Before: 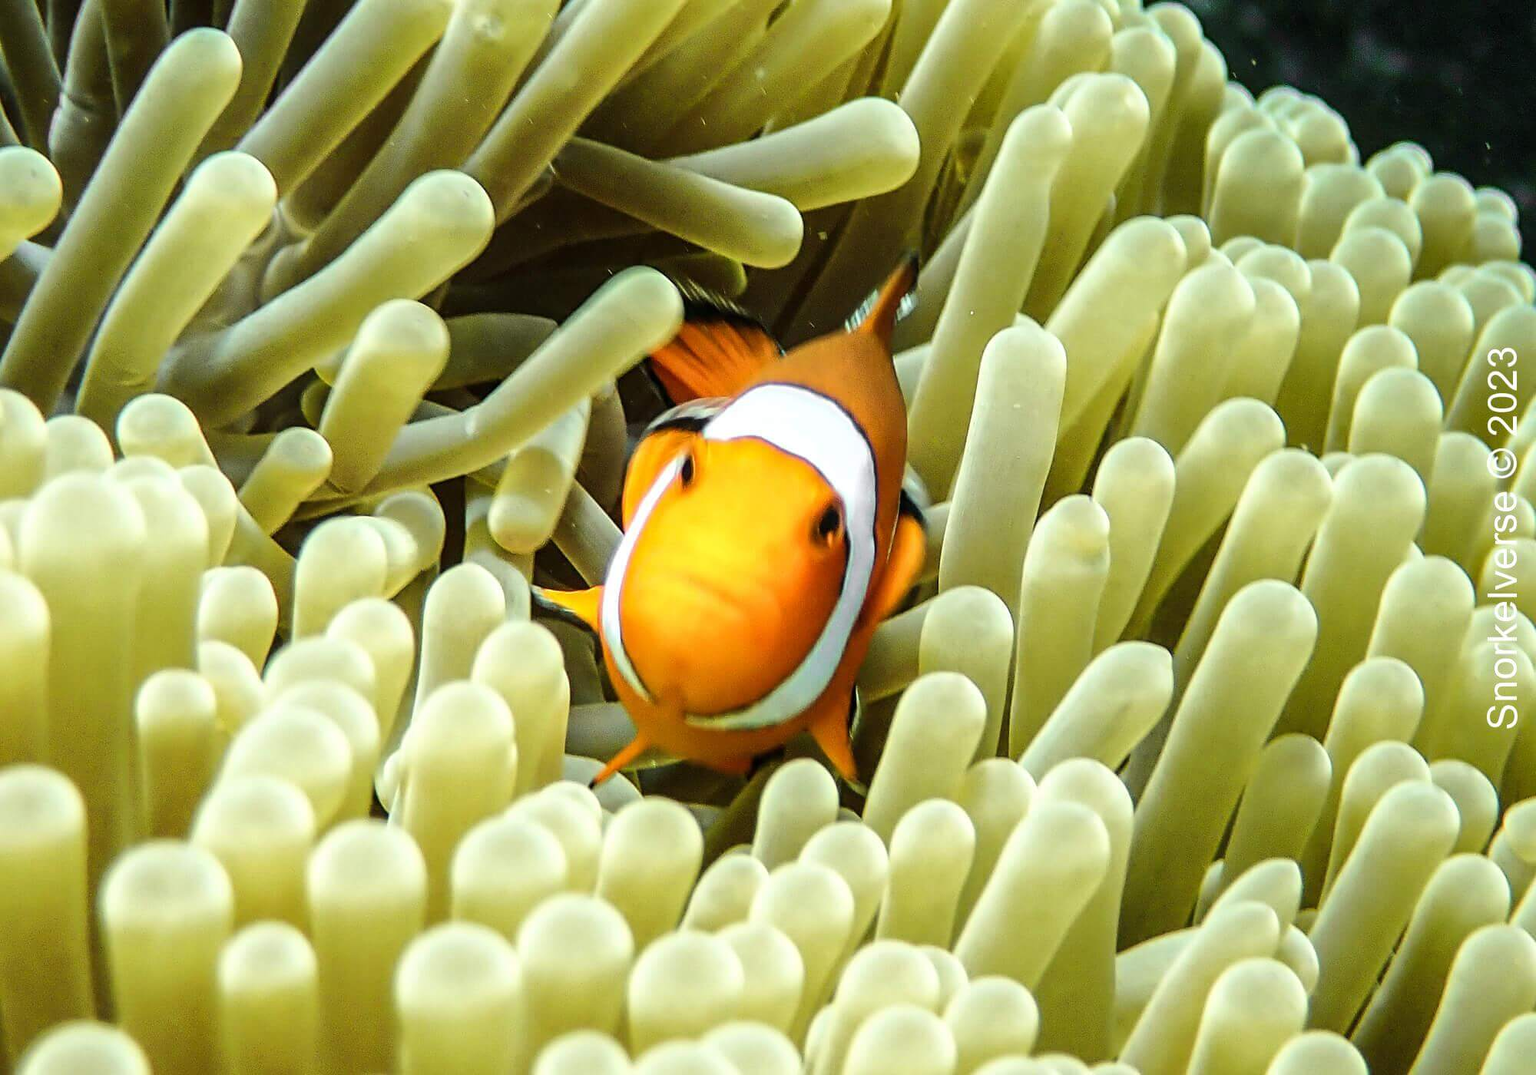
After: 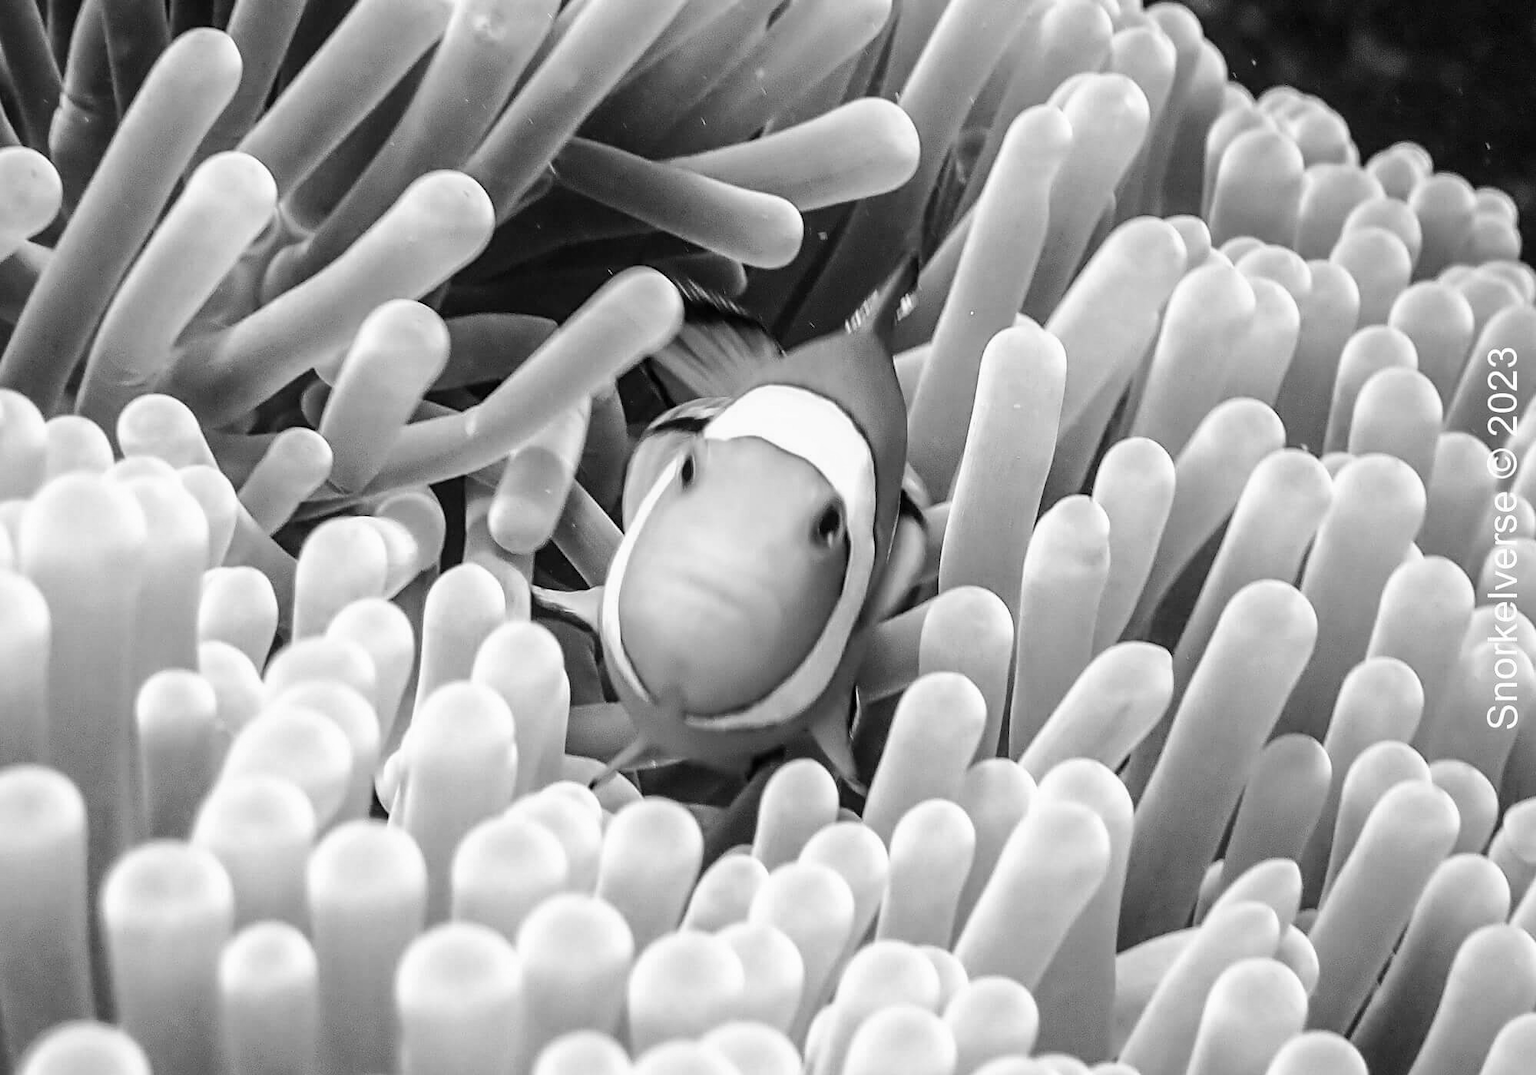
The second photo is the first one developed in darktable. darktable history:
monochrome: a -6.99, b 35.61, size 1.4
